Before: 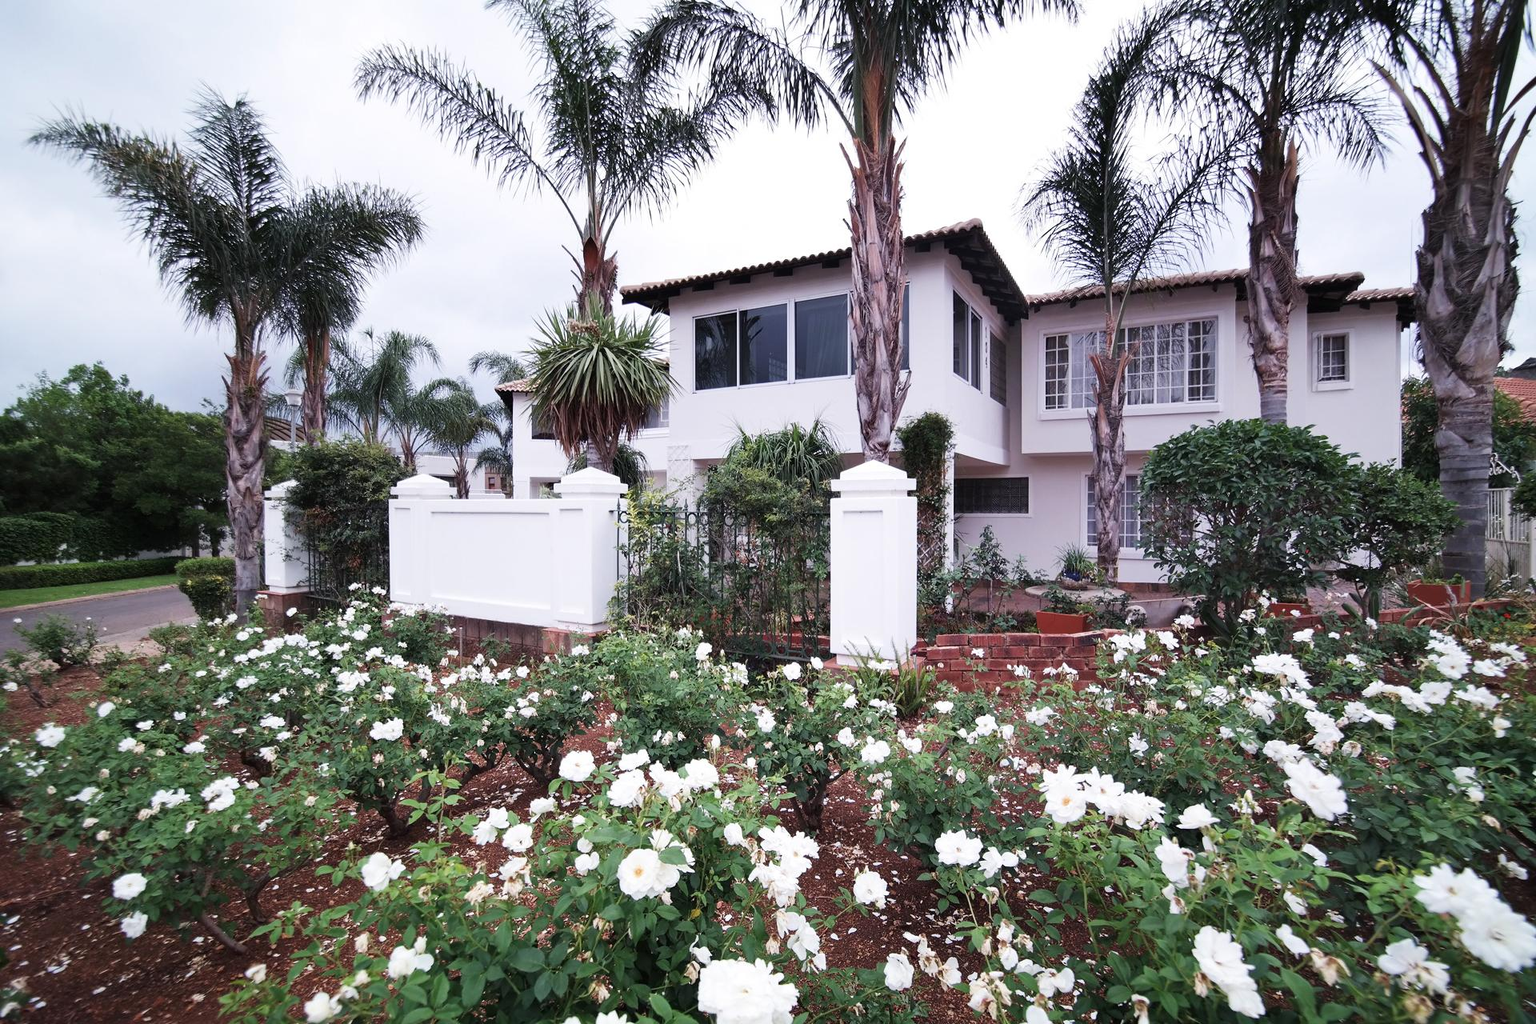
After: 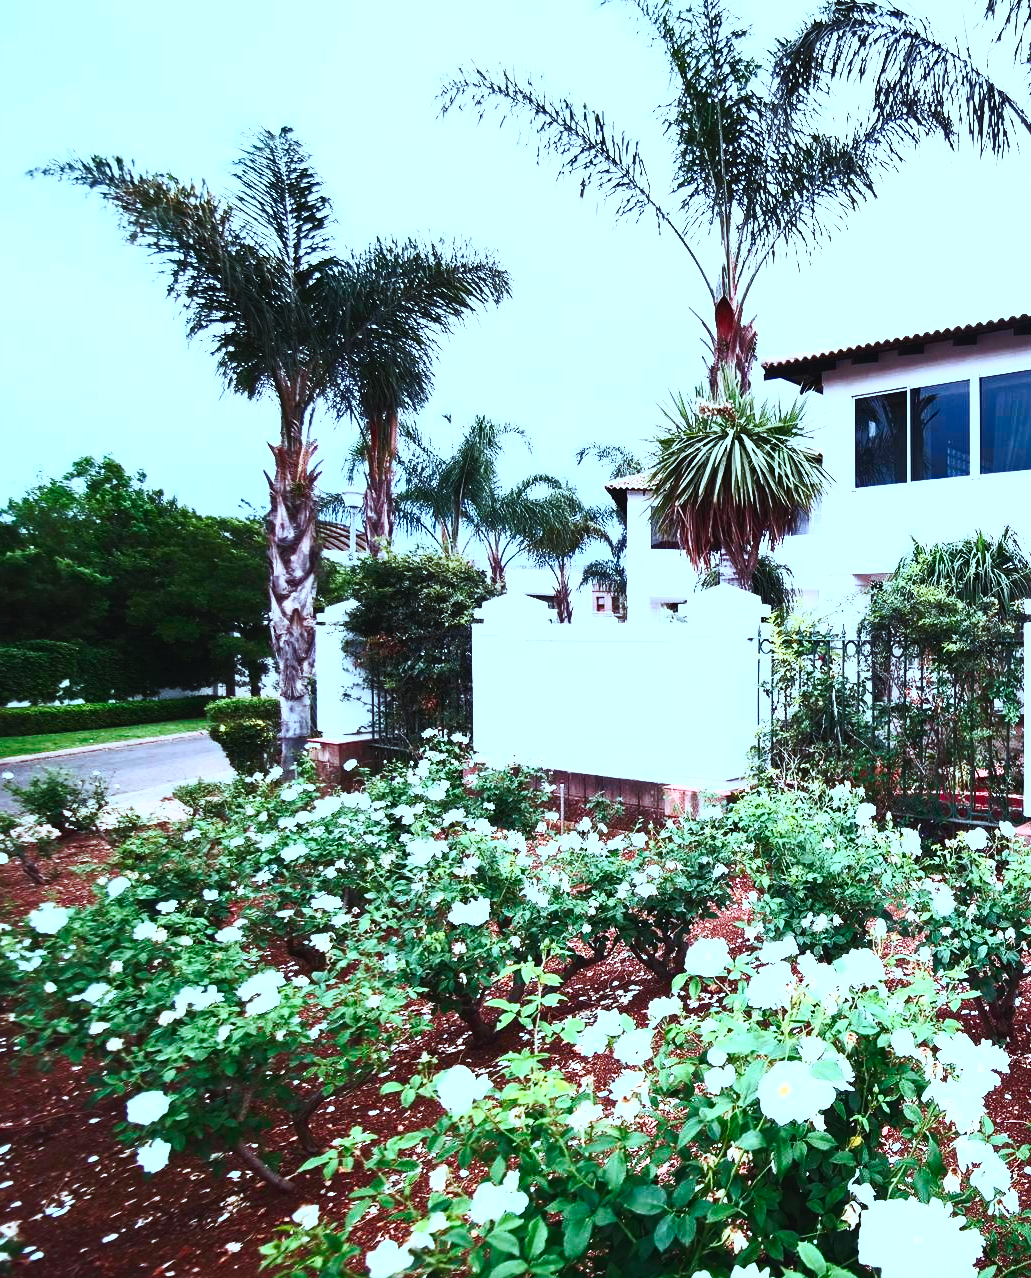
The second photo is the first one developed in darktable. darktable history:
crop: left 0.759%, right 45.506%, bottom 0.081%
tone curve: curves: ch0 [(0, 0.024) (0.049, 0.038) (0.176, 0.162) (0.33, 0.331) (0.432, 0.475) (0.601, 0.665) (0.843, 0.876) (1, 1)]; ch1 [(0, 0) (0.339, 0.358) (0.445, 0.439) (0.476, 0.47) (0.504, 0.504) (0.53, 0.511) (0.557, 0.558) (0.627, 0.635) (0.728, 0.746) (1, 1)]; ch2 [(0, 0) (0.327, 0.324) (0.417, 0.44) (0.46, 0.453) (0.502, 0.504) (0.526, 0.52) (0.54, 0.564) (0.606, 0.626) (0.76, 0.75) (1, 1)], preserve colors none
tone equalizer: edges refinement/feathering 500, mask exposure compensation -1.57 EV, preserve details no
color correction: highlights a* -11.78, highlights b* -15.82
contrast brightness saturation: contrast 0.84, brightness 0.588, saturation 0.596
